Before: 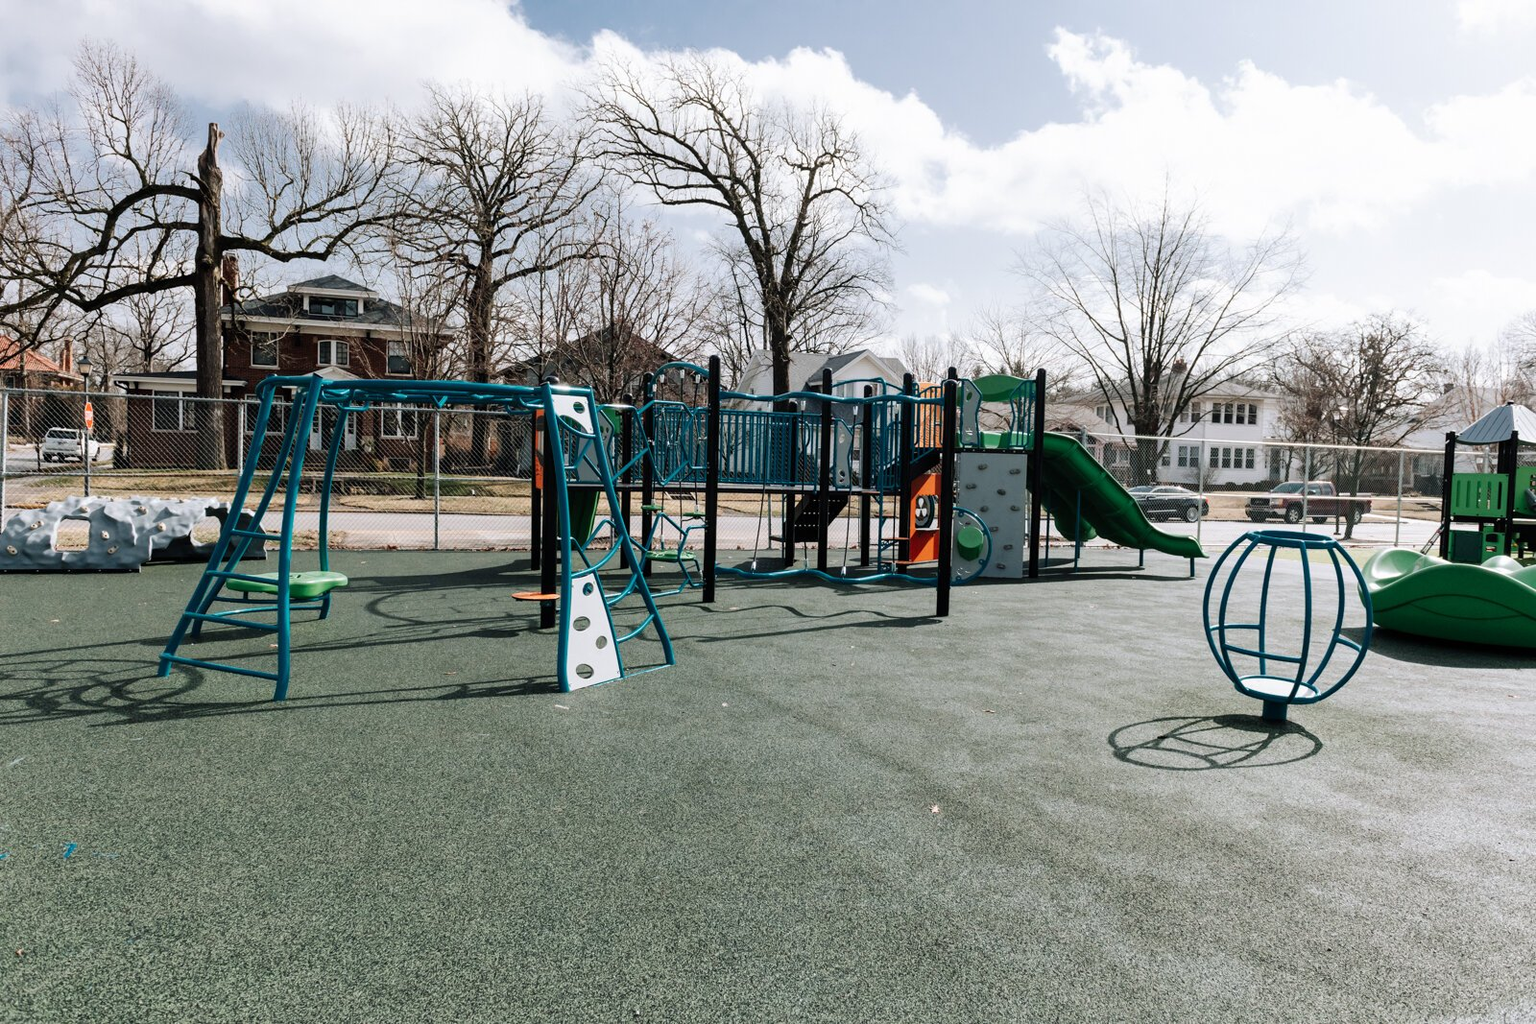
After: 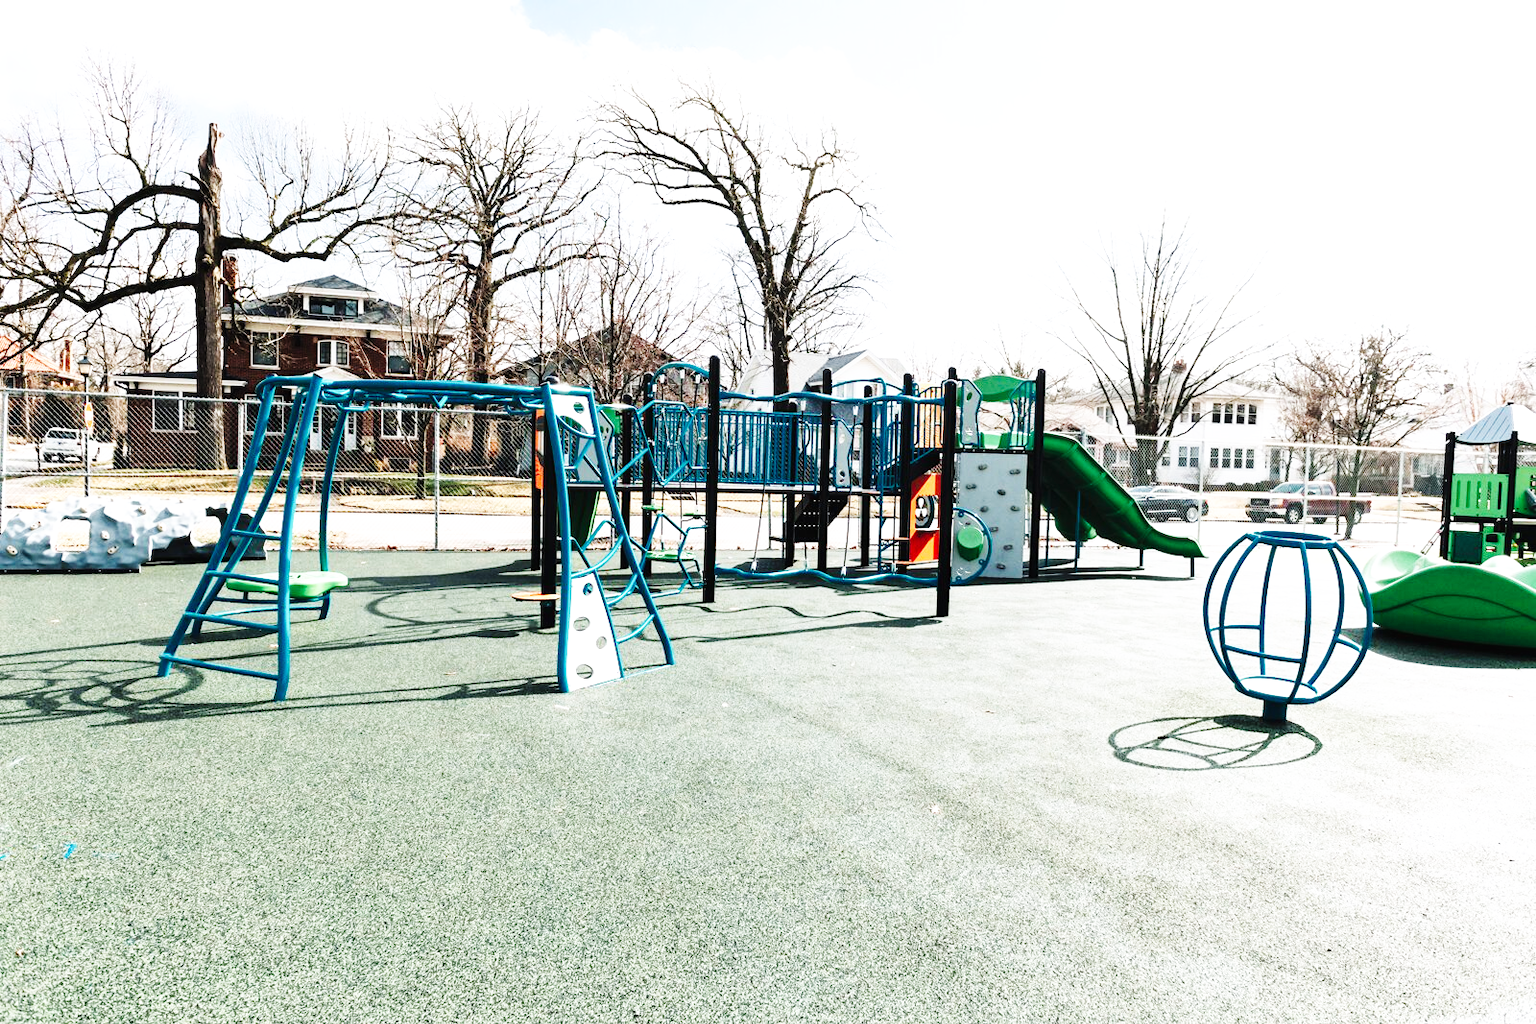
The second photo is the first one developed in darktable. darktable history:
base curve: curves: ch0 [(0, 0.003) (0.001, 0.002) (0.006, 0.004) (0.02, 0.022) (0.048, 0.086) (0.094, 0.234) (0.162, 0.431) (0.258, 0.629) (0.385, 0.8) (0.548, 0.918) (0.751, 0.988) (1, 1)], preserve colors none
exposure: black level correction -0.002, exposure 0.537 EV, compensate highlight preservation false
